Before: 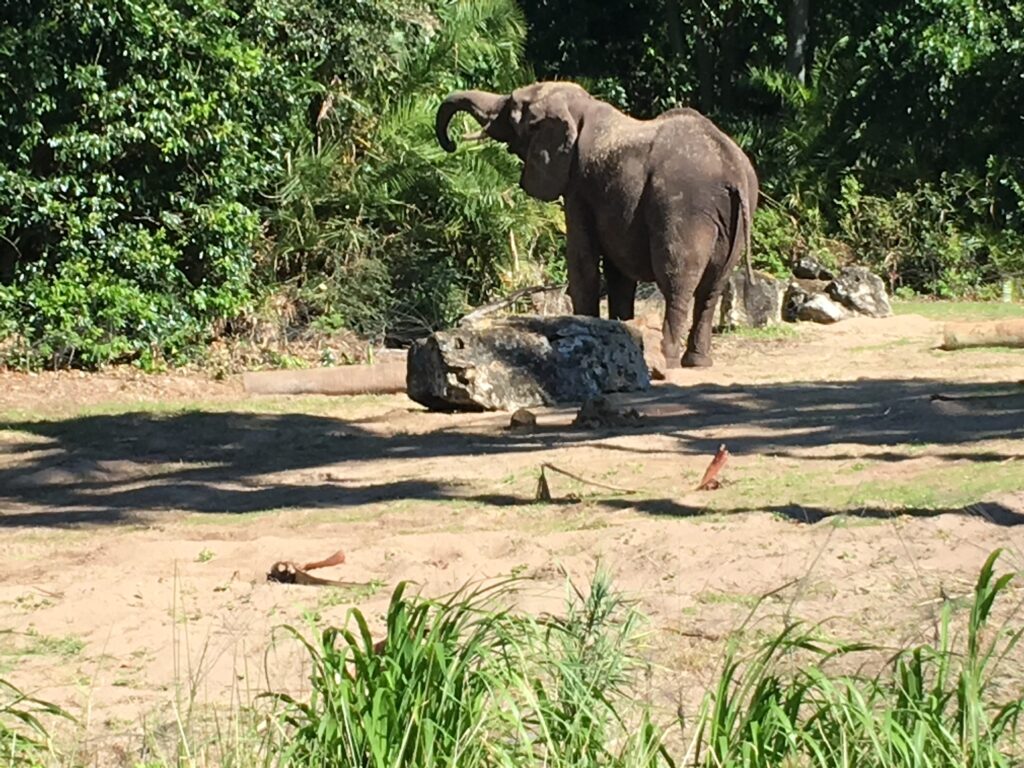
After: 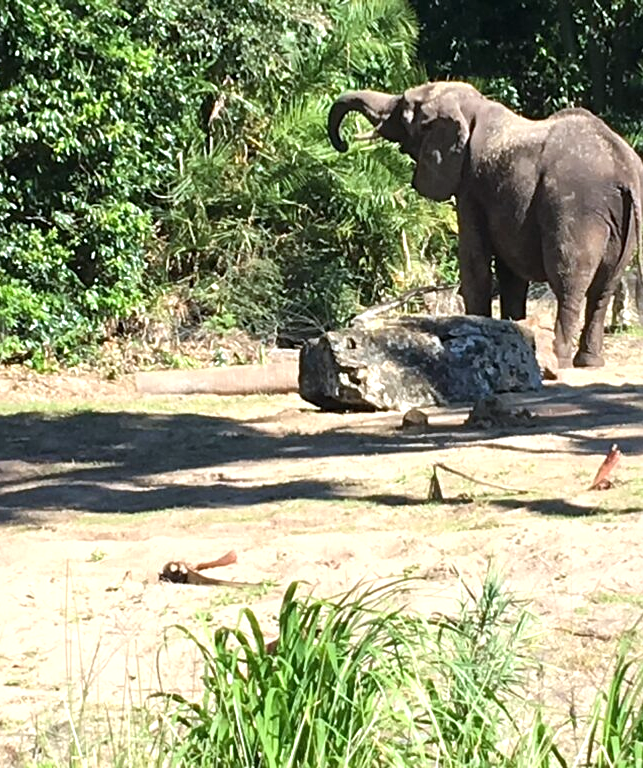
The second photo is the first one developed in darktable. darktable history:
exposure: exposure 0.515 EV, compensate highlight preservation false
crop: left 10.644%, right 26.528%
white balance: red 0.974, blue 1.044
sharpen: amount 0.2
